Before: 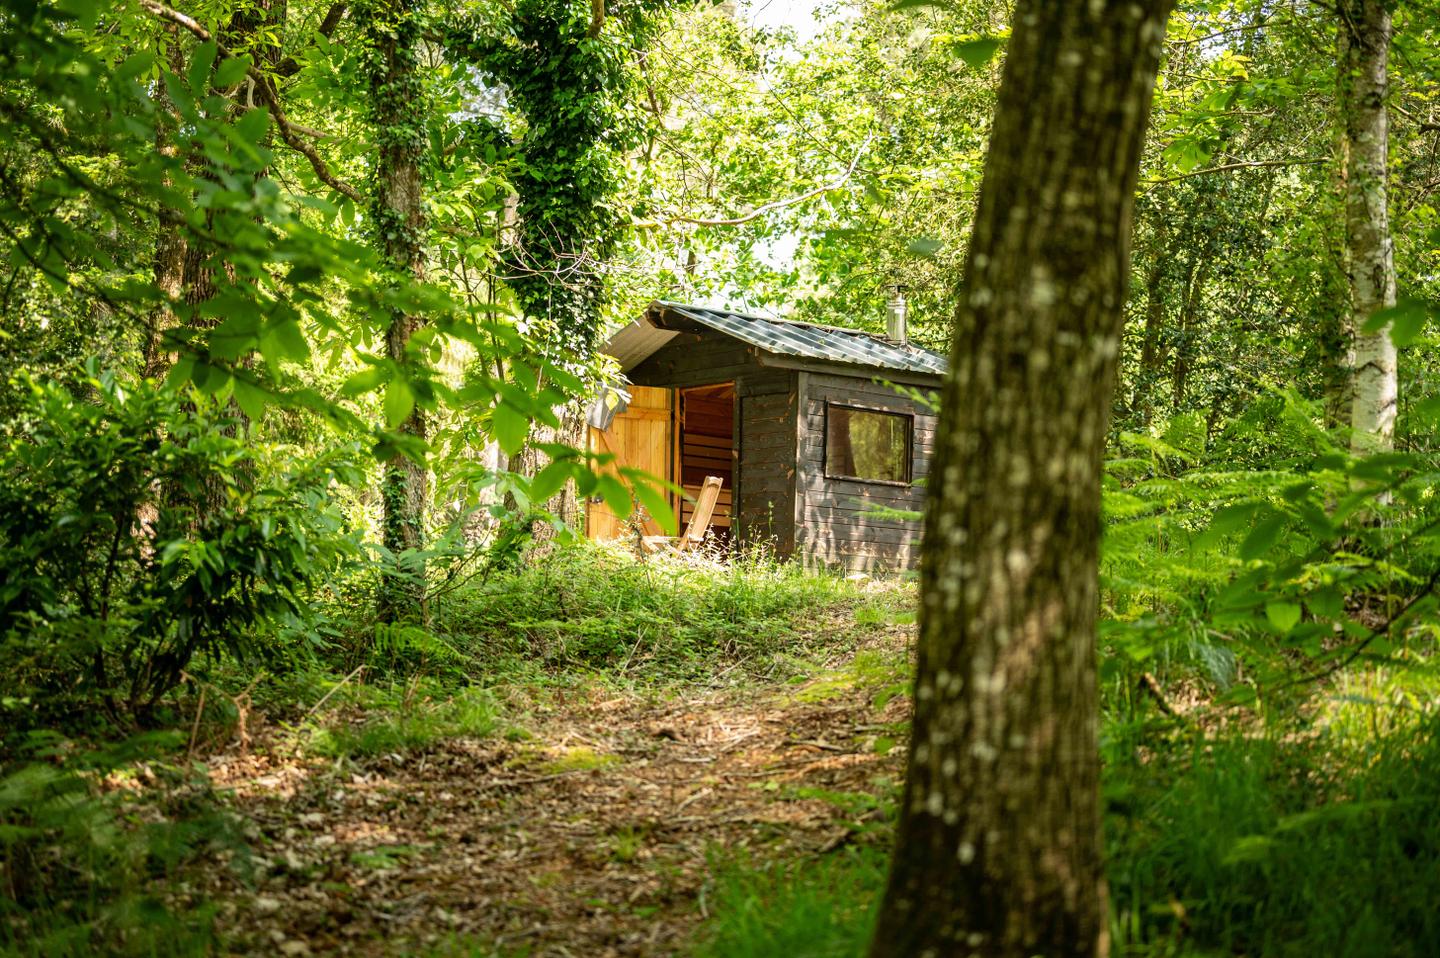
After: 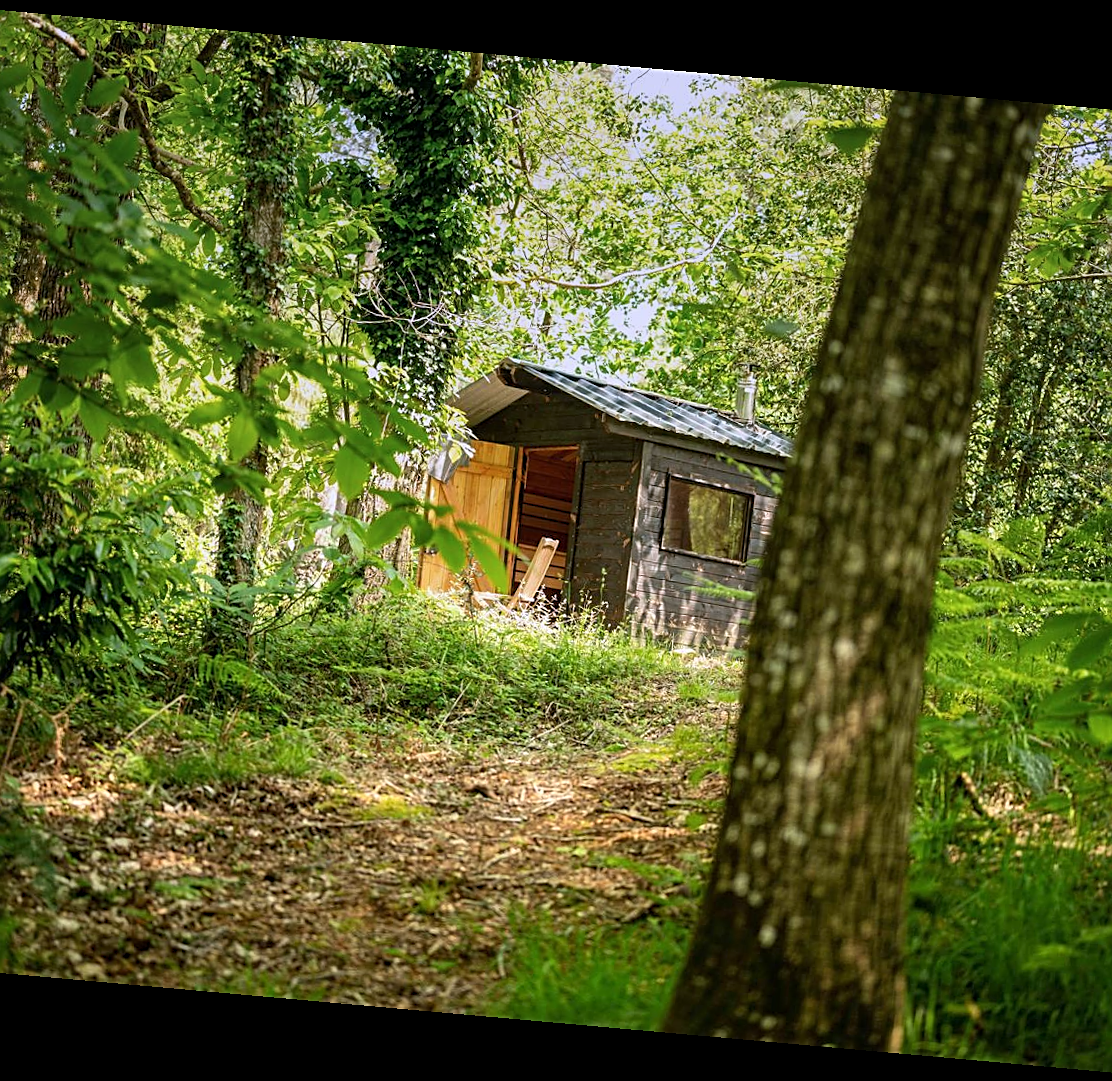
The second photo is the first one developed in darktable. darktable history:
rotate and perspective: rotation 5.12°, automatic cropping off
graduated density: hue 238.83°, saturation 50%
sharpen: amount 0.55
exposure: exposure 0.217 EV, compensate highlight preservation false
crop: left 13.443%, right 13.31%
